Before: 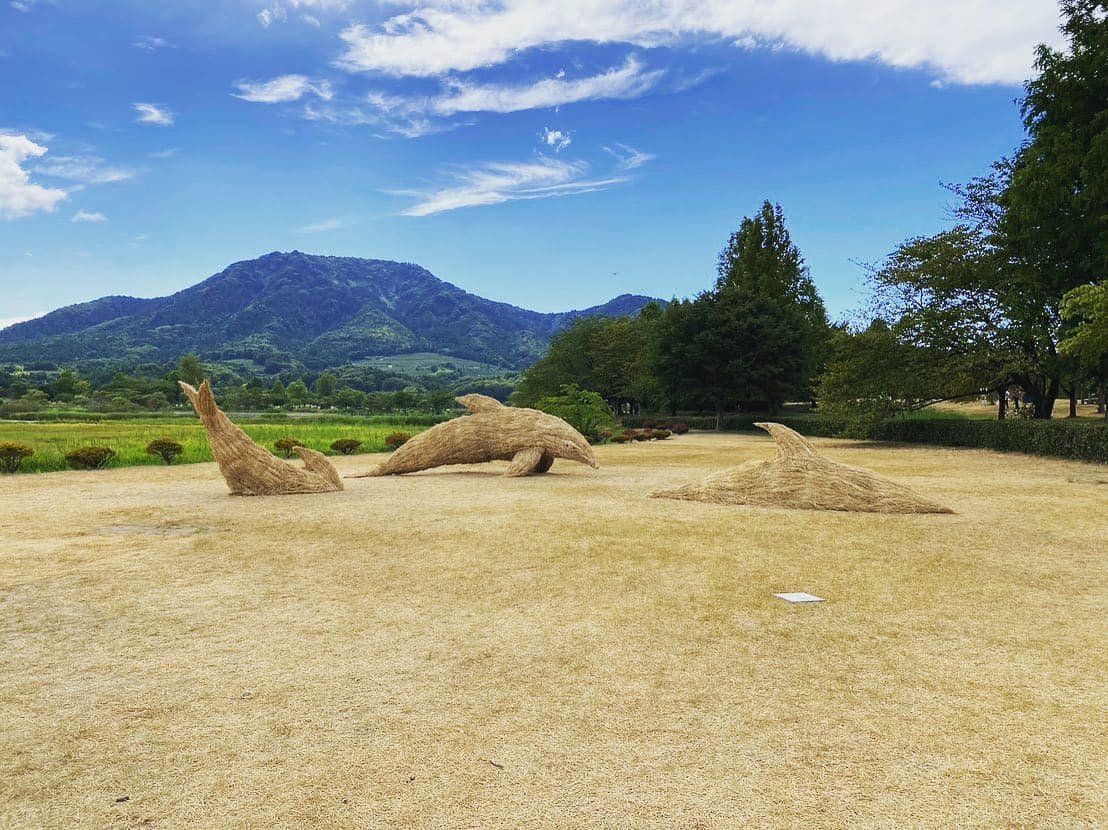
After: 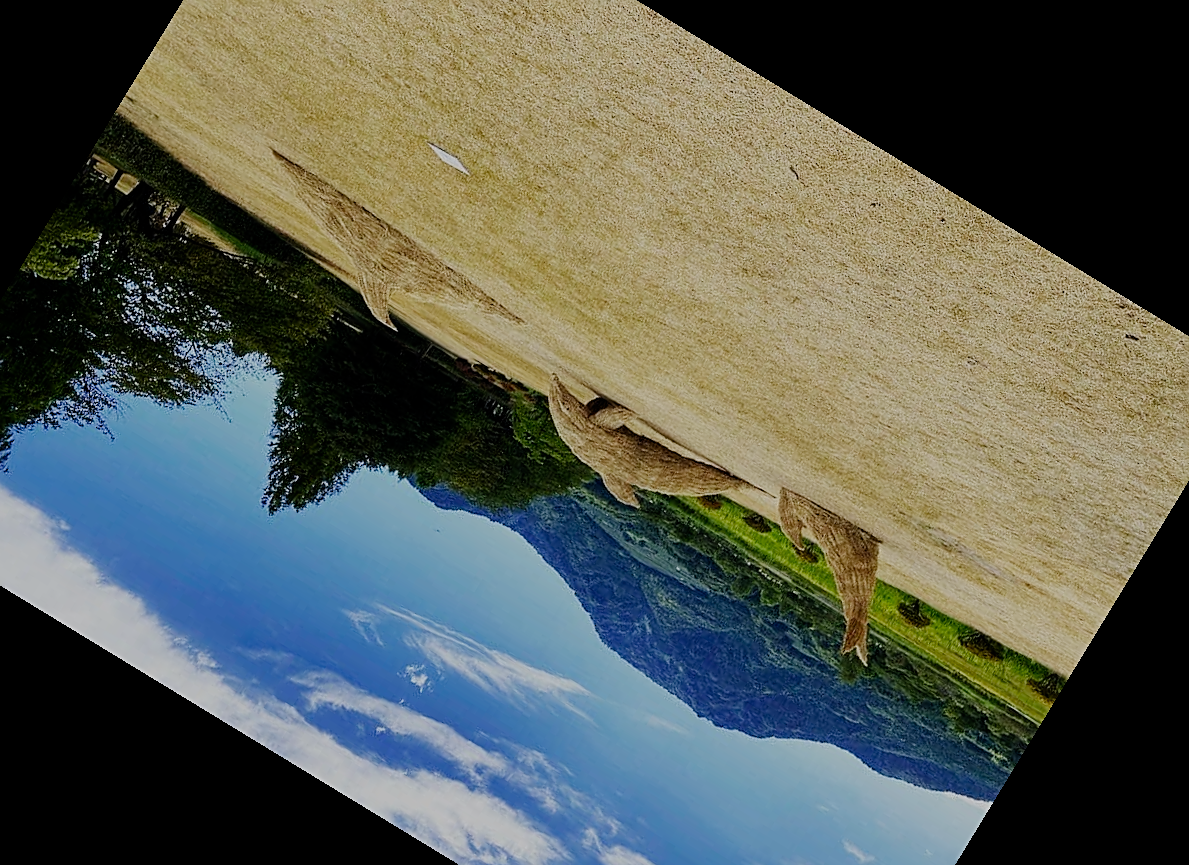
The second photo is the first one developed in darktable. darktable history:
sharpen: on, module defaults
crop and rotate: angle 148.68°, left 9.111%, top 15.603%, right 4.588%, bottom 17.041%
filmic rgb: middle gray luminance 29%, black relative exposure -10.3 EV, white relative exposure 5.5 EV, threshold 6 EV, target black luminance 0%, hardness 3.95, latitude 2.04%, contrast 1.132, highlights saturation mix 5%, shadows ↔ highlights balance 15.11%, add noise in highlights 0, preserve chrominance no, color science v3 (2019), use custom middle-gray values true, iterations of high-quality reconstruction 0, contrast in highlights soft, enable highlight reconstruction true
